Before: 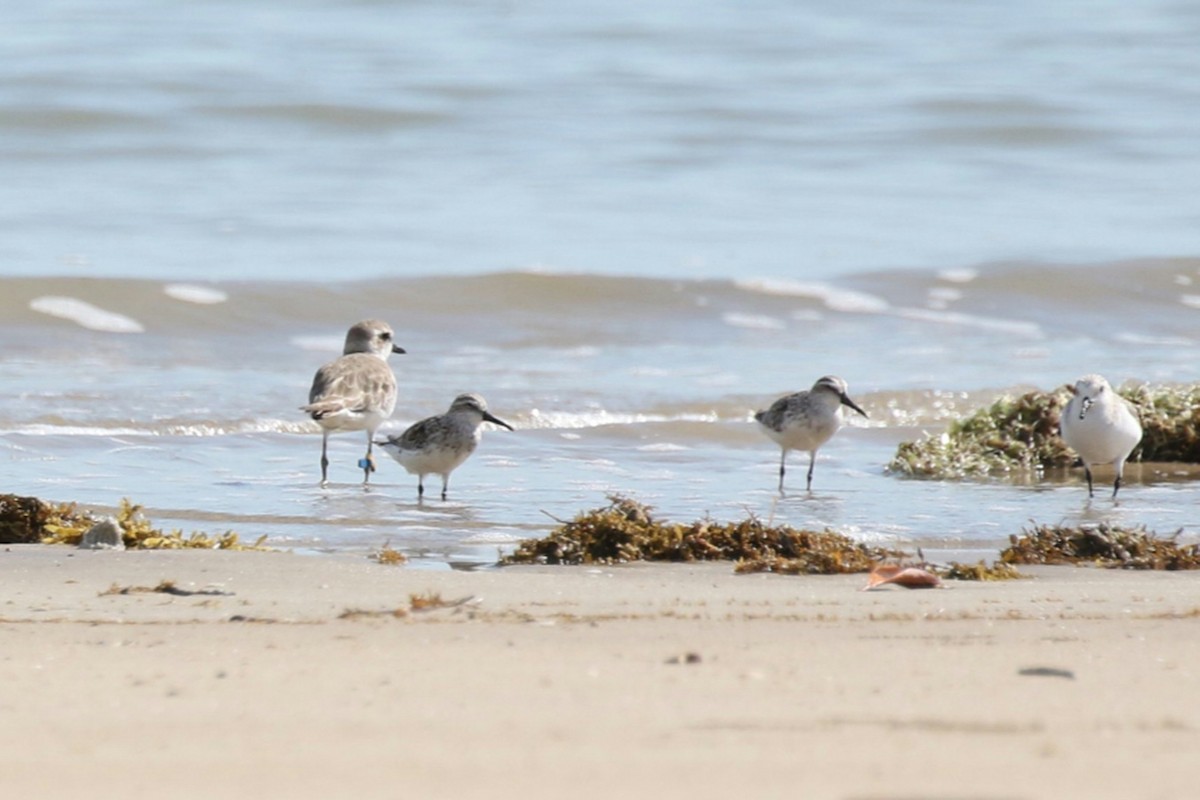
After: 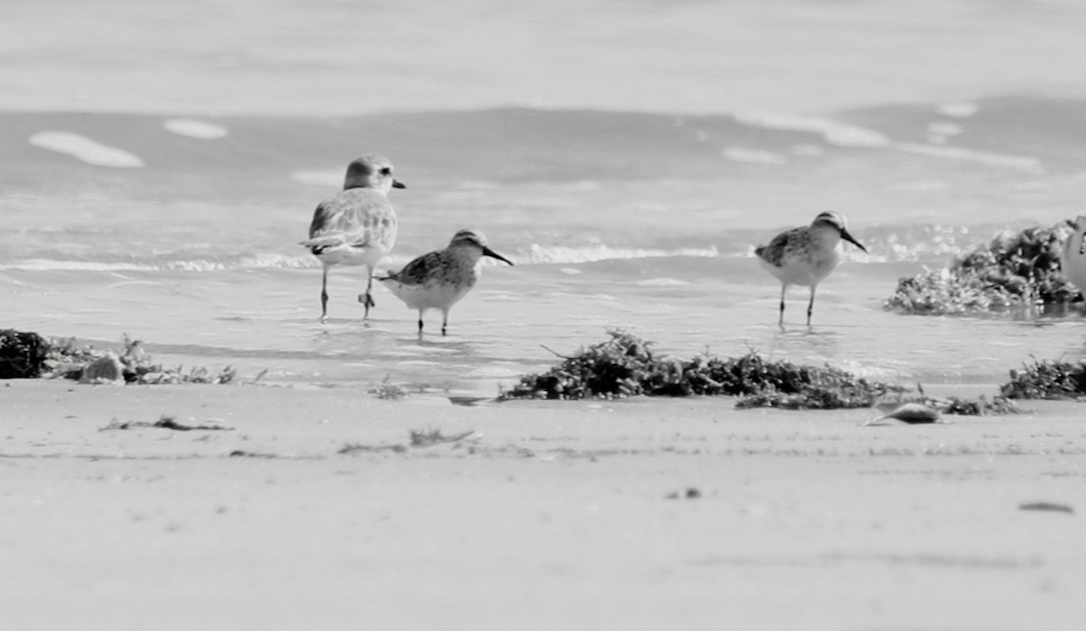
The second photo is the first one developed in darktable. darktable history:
crop: top 20.691%, right 9.422%, bottom 0.316%
filmic rgb: black relative exposure -5.01 EV, white relative exposure 3.53 EV, threshold -0.277 EV, transition 3.19 EV, structure ↔ texture 99.22%, hardness 3.17, contrast 1.184, highlights saturation mix -48.52%, preserve chrominance no, color science v5 (2021), enable highlight reconstruction true
